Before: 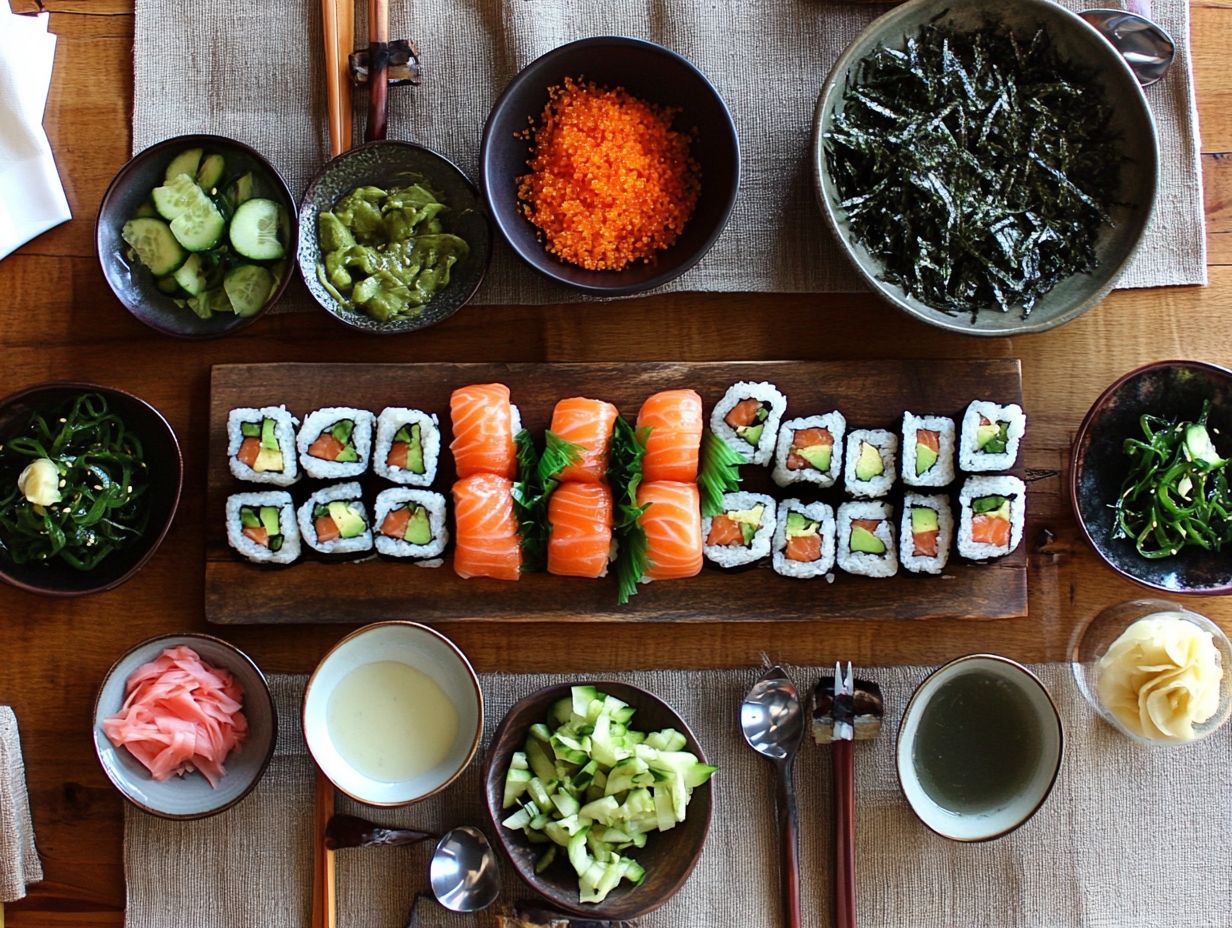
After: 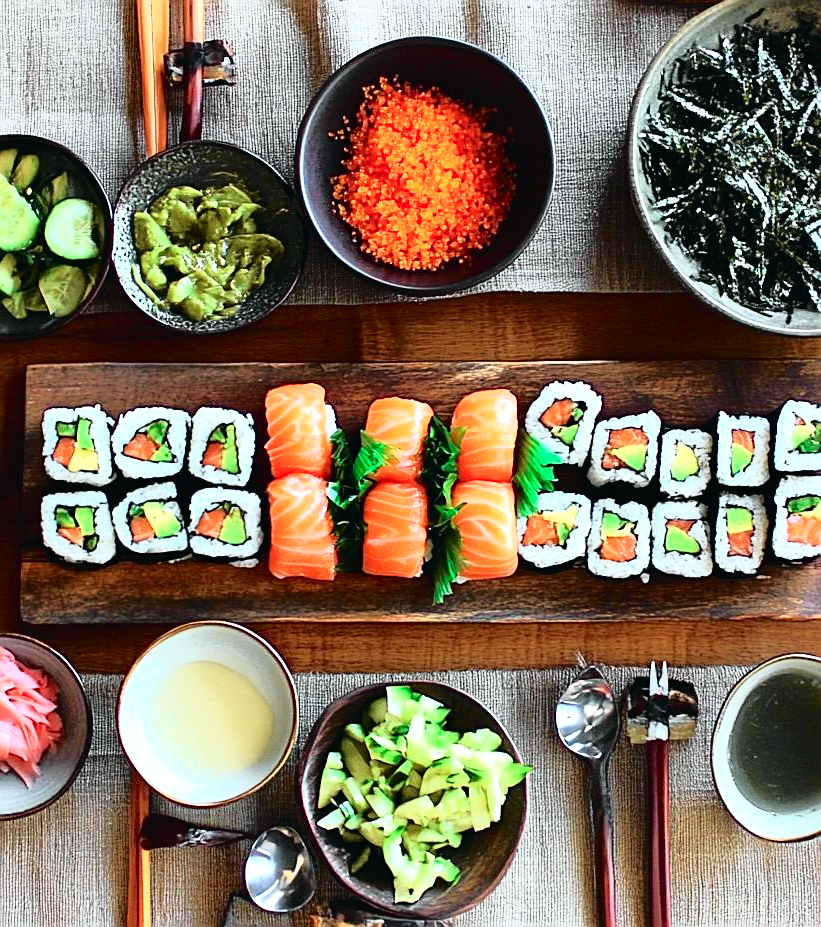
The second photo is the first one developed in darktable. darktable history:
crop and rotate: left 15.055%, right 18.278%
tone curve: curves: ch0 [(0, 0.015) (0.091, 0.055) (0.184, 0.159) (0.304, 0.382) (0.492, 0.579) (0.628, 0.755) (0.832, 0.932) (0.984, 0.963)]; ch1 [(0, 0) (0.34, 0.235) (0.46, 0.46) (0.515, 0.502) (0.553, 0.567) (0.764, 0.815) (1, 1)]; ch2 [(0, 0) (0.44, 0.458) (0.479, 0.492) (0.524, 0.507) (0.557, 0.567) (0.673, 0.699) (1, 1)], color space Lab, independent channels, preserve colors none
exposure: black level correction 0, exposure 0.7 EV, compensate exposure bias true, compensate highlight preservation false
sharpen: on, module defaults
